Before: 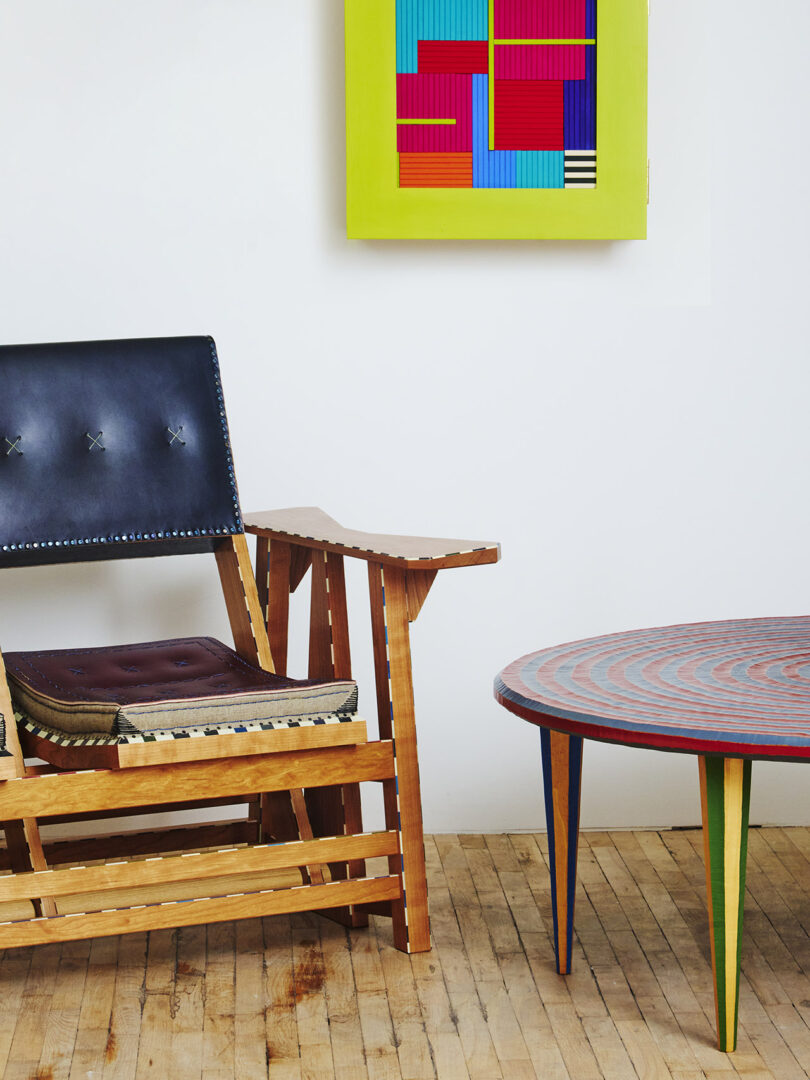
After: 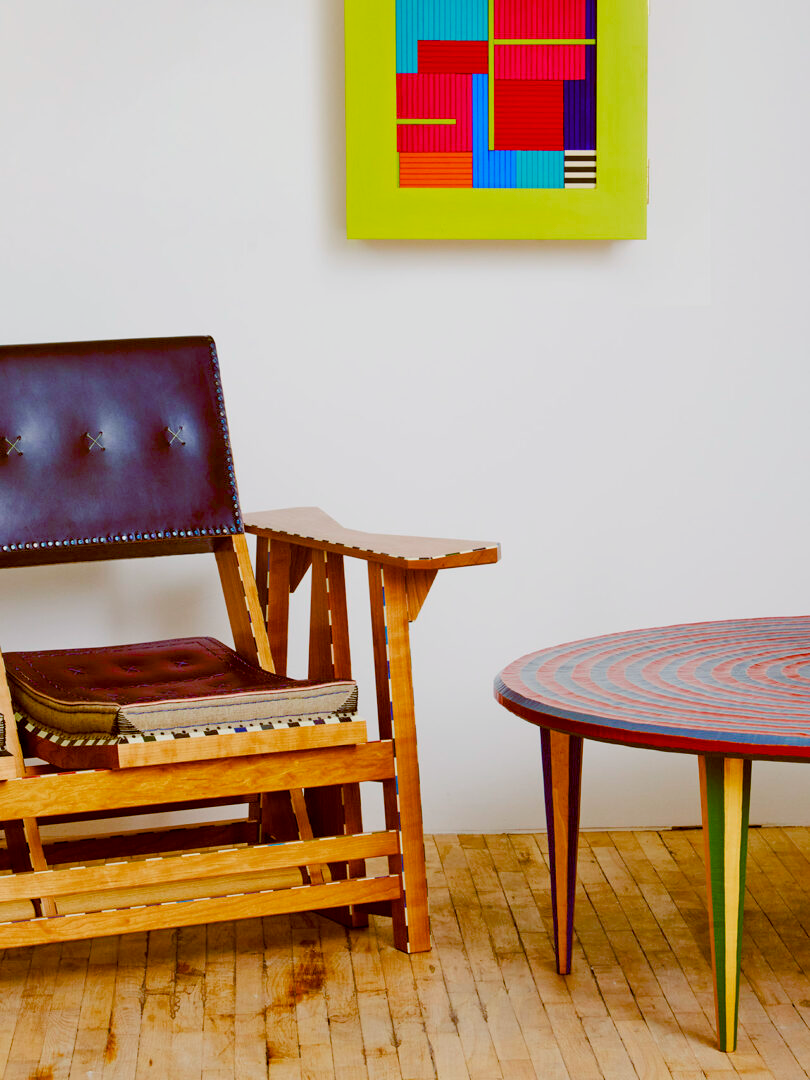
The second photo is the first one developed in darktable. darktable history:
color balance rgb: global offset › chroma 0.397%, global offset › hue 33.15°, perceptual saturation grading › global saturation 20%, perceptual saturation grading › highlights -25.276%, perceptual saturation grading › shadows 50.376%, contrast -10.058%
